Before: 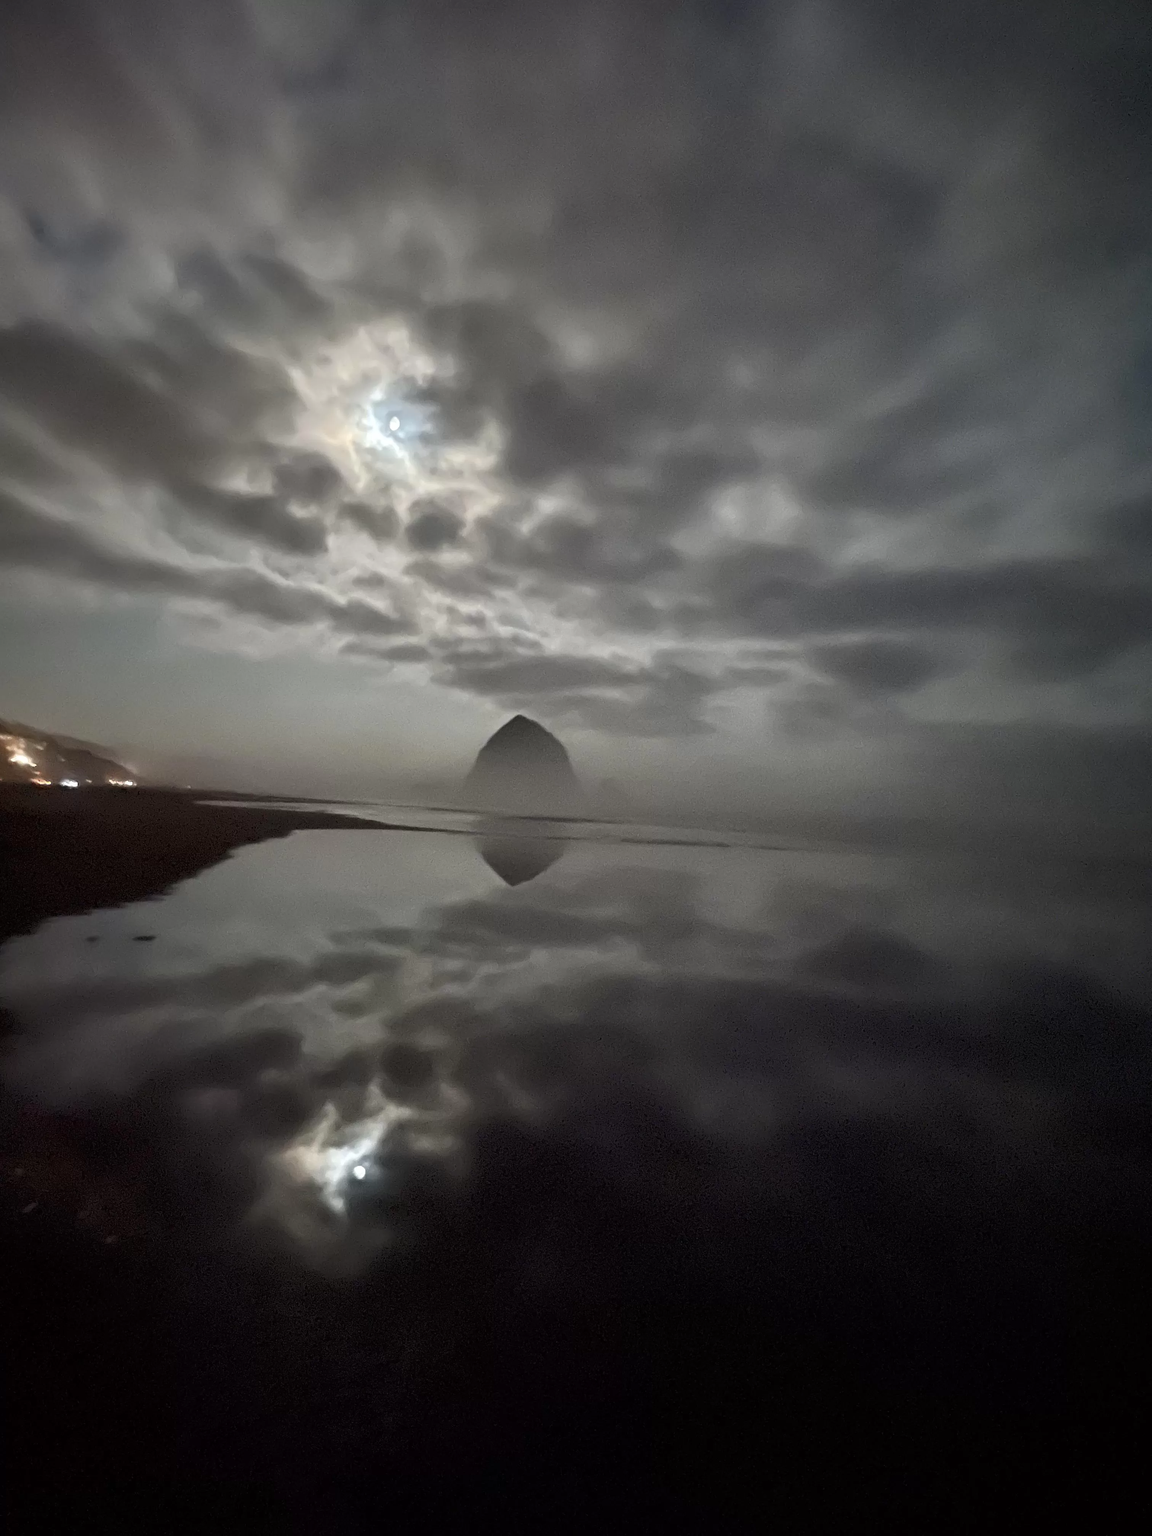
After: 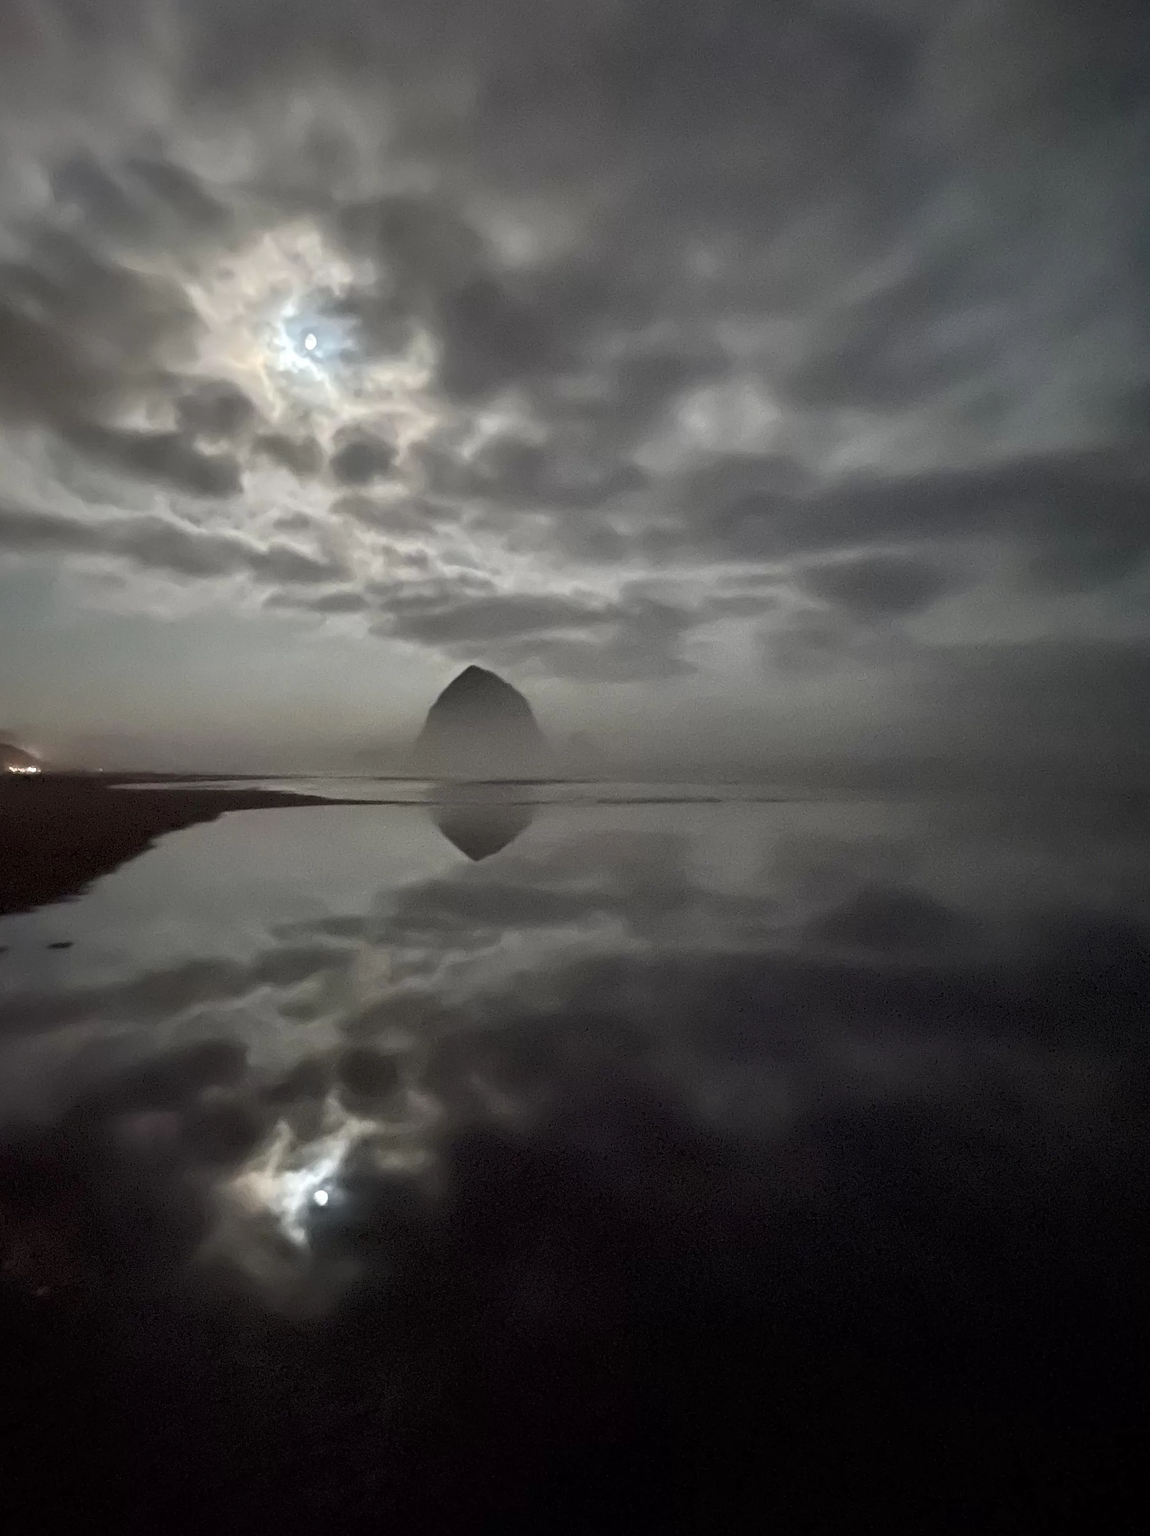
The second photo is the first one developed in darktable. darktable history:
crop and rotate: angle 3.39°, left 5.791%, top 5.703%
